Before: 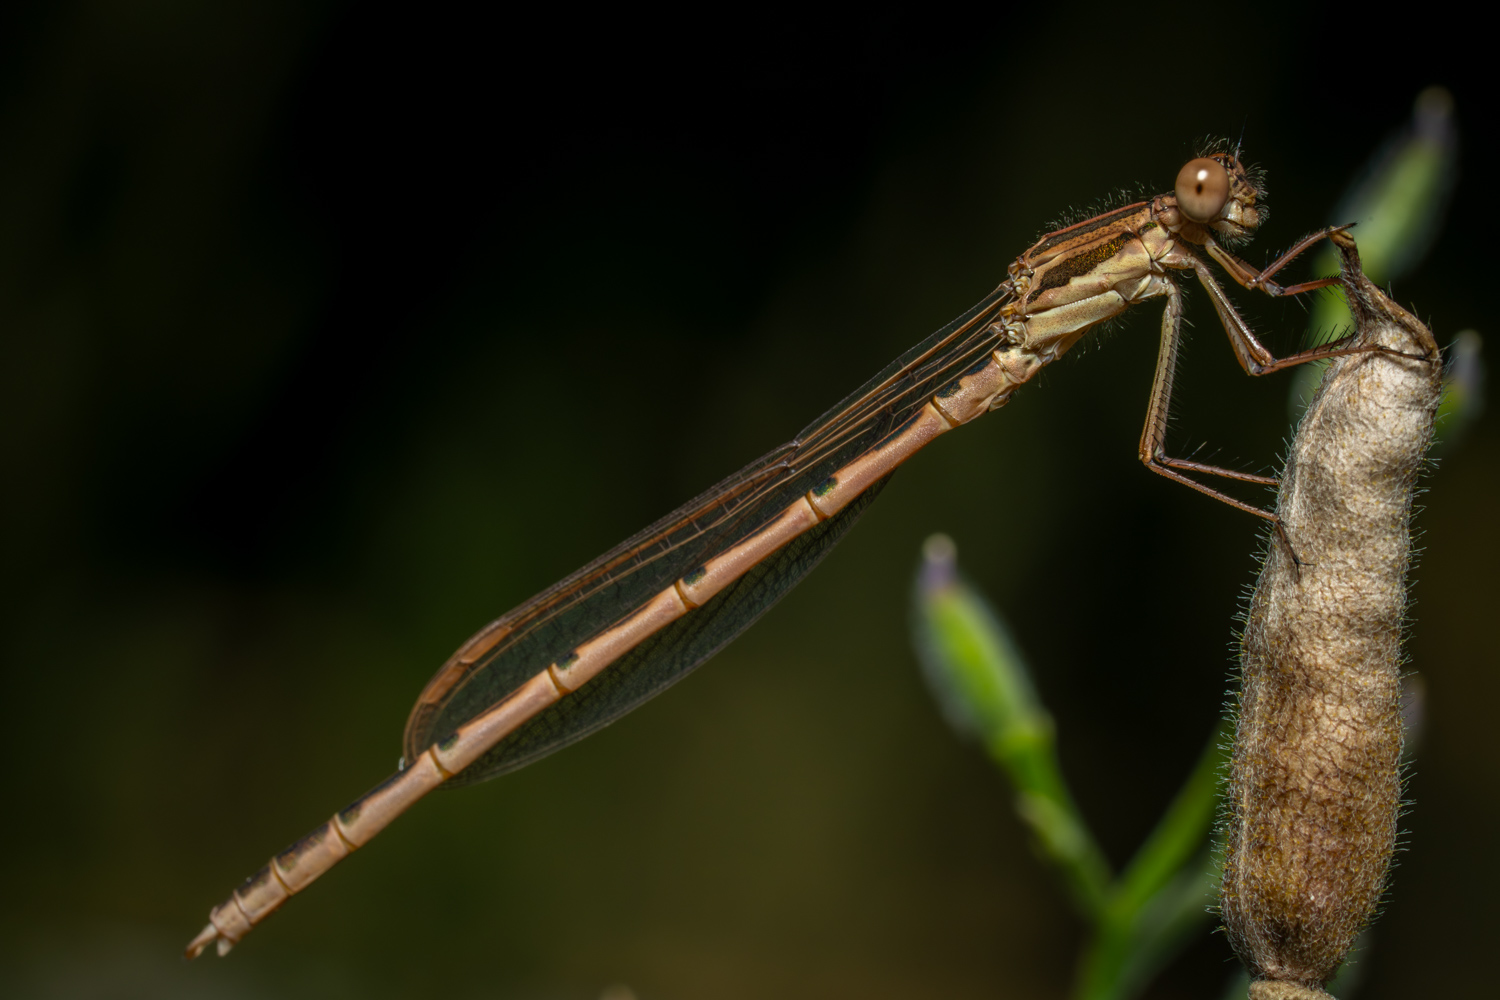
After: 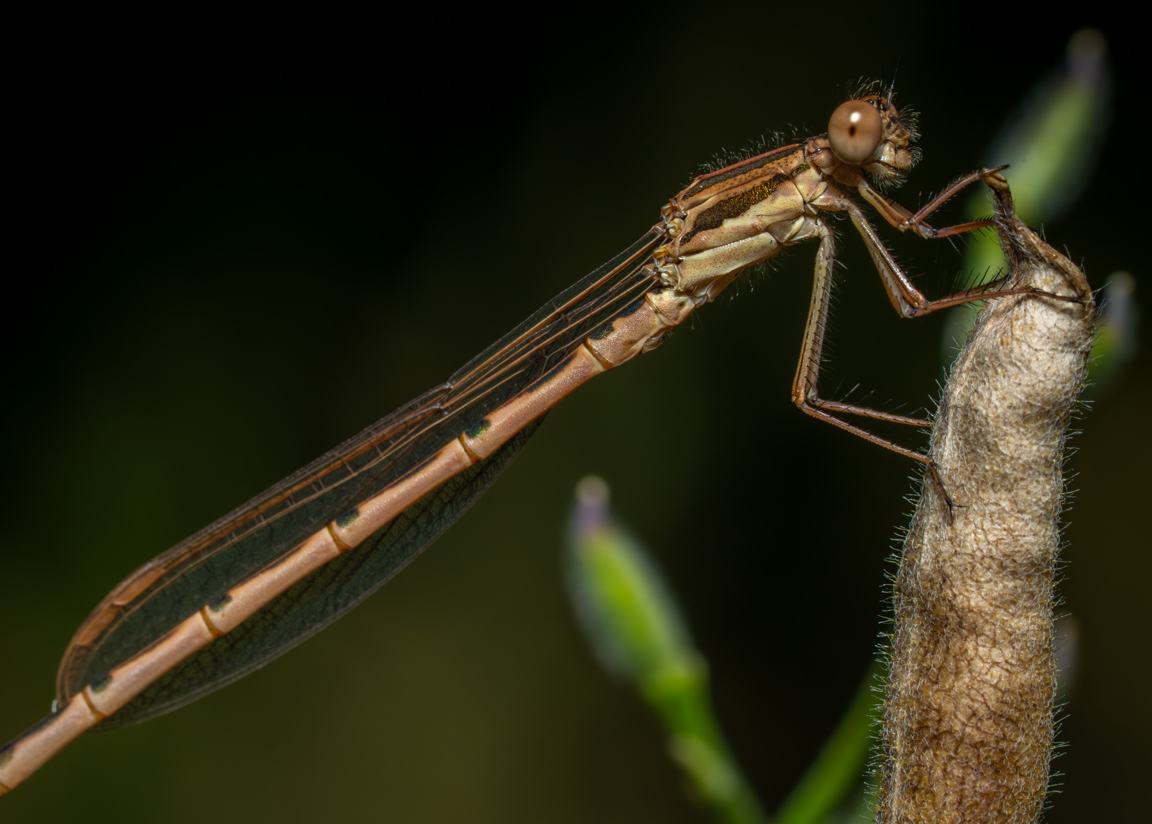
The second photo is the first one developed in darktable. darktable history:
crop: left 23.166%, top 5.838%, bottom 11.702%
